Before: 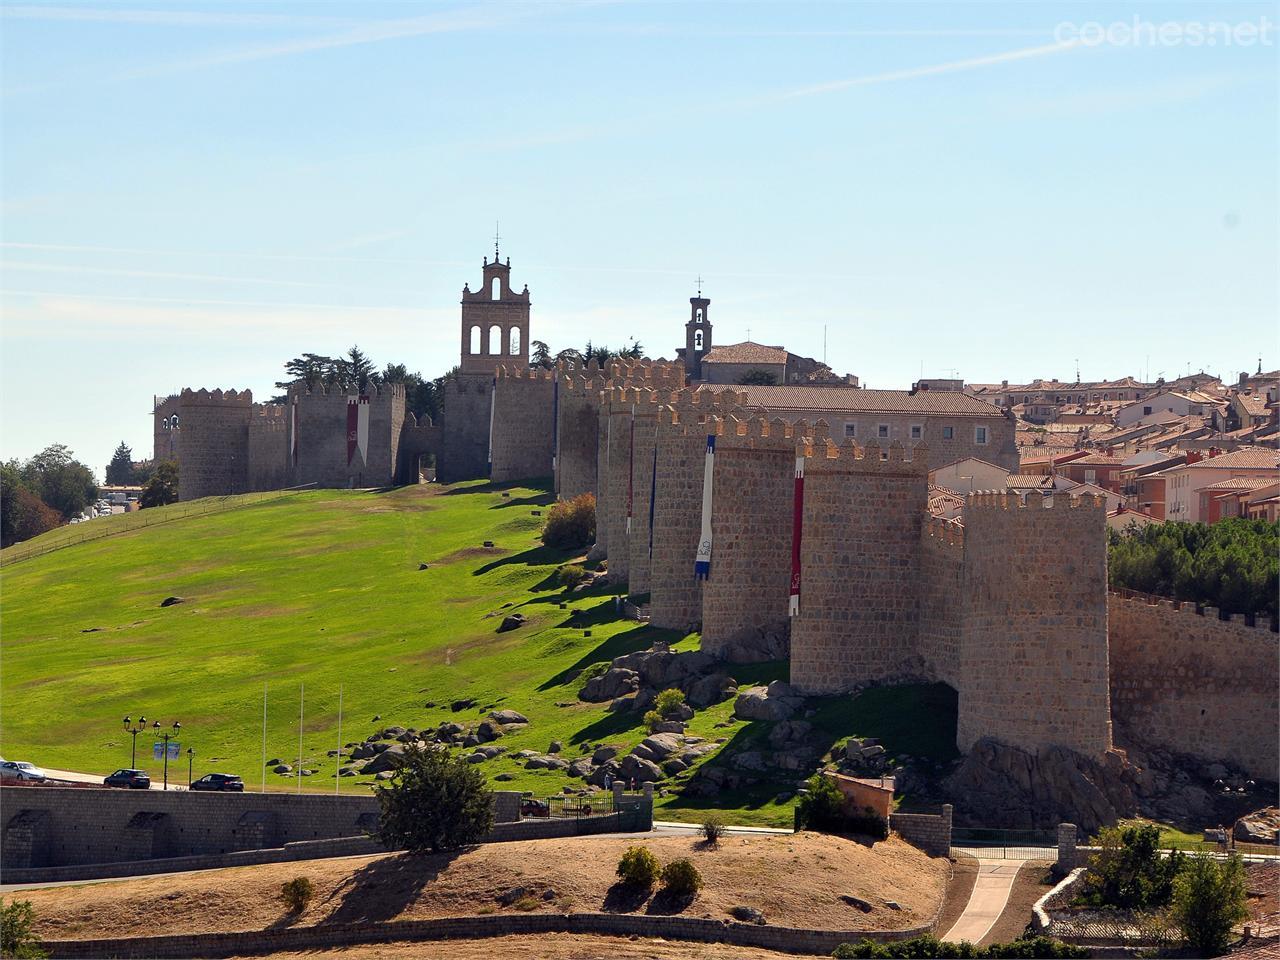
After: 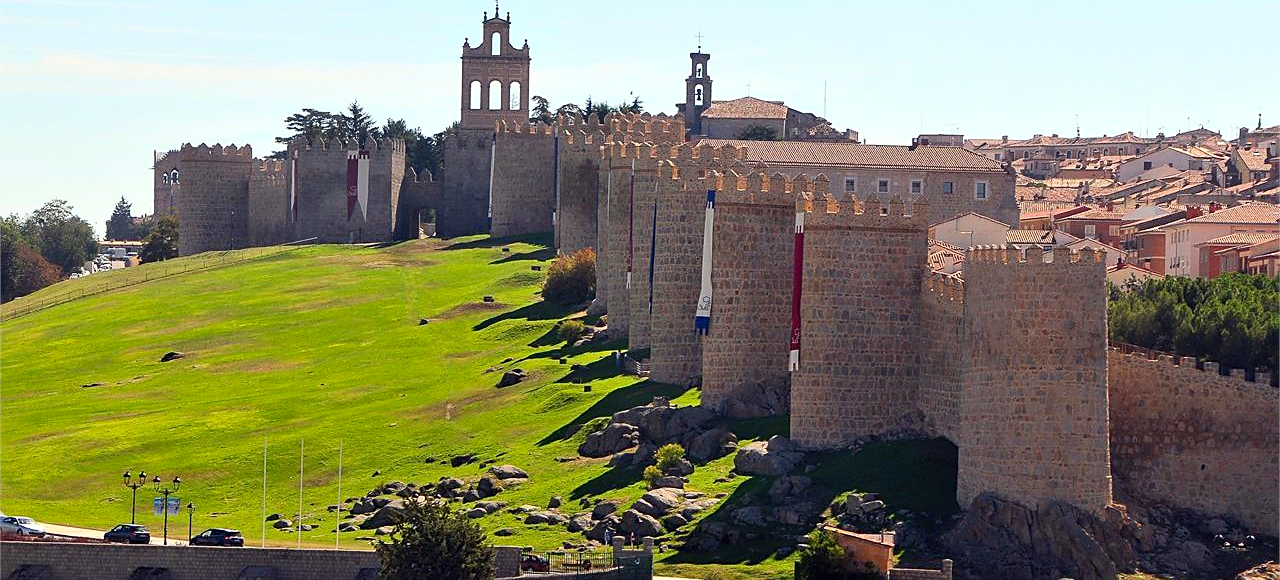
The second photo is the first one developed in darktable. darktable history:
sharpen: radius 1.911, amount 0.394, threshold 1.278
contrast brightness saturation: contrast 0.196, brightness 0.164, saturation 0.229
crop and rotate: top 25.553%, bottom 13.987%
